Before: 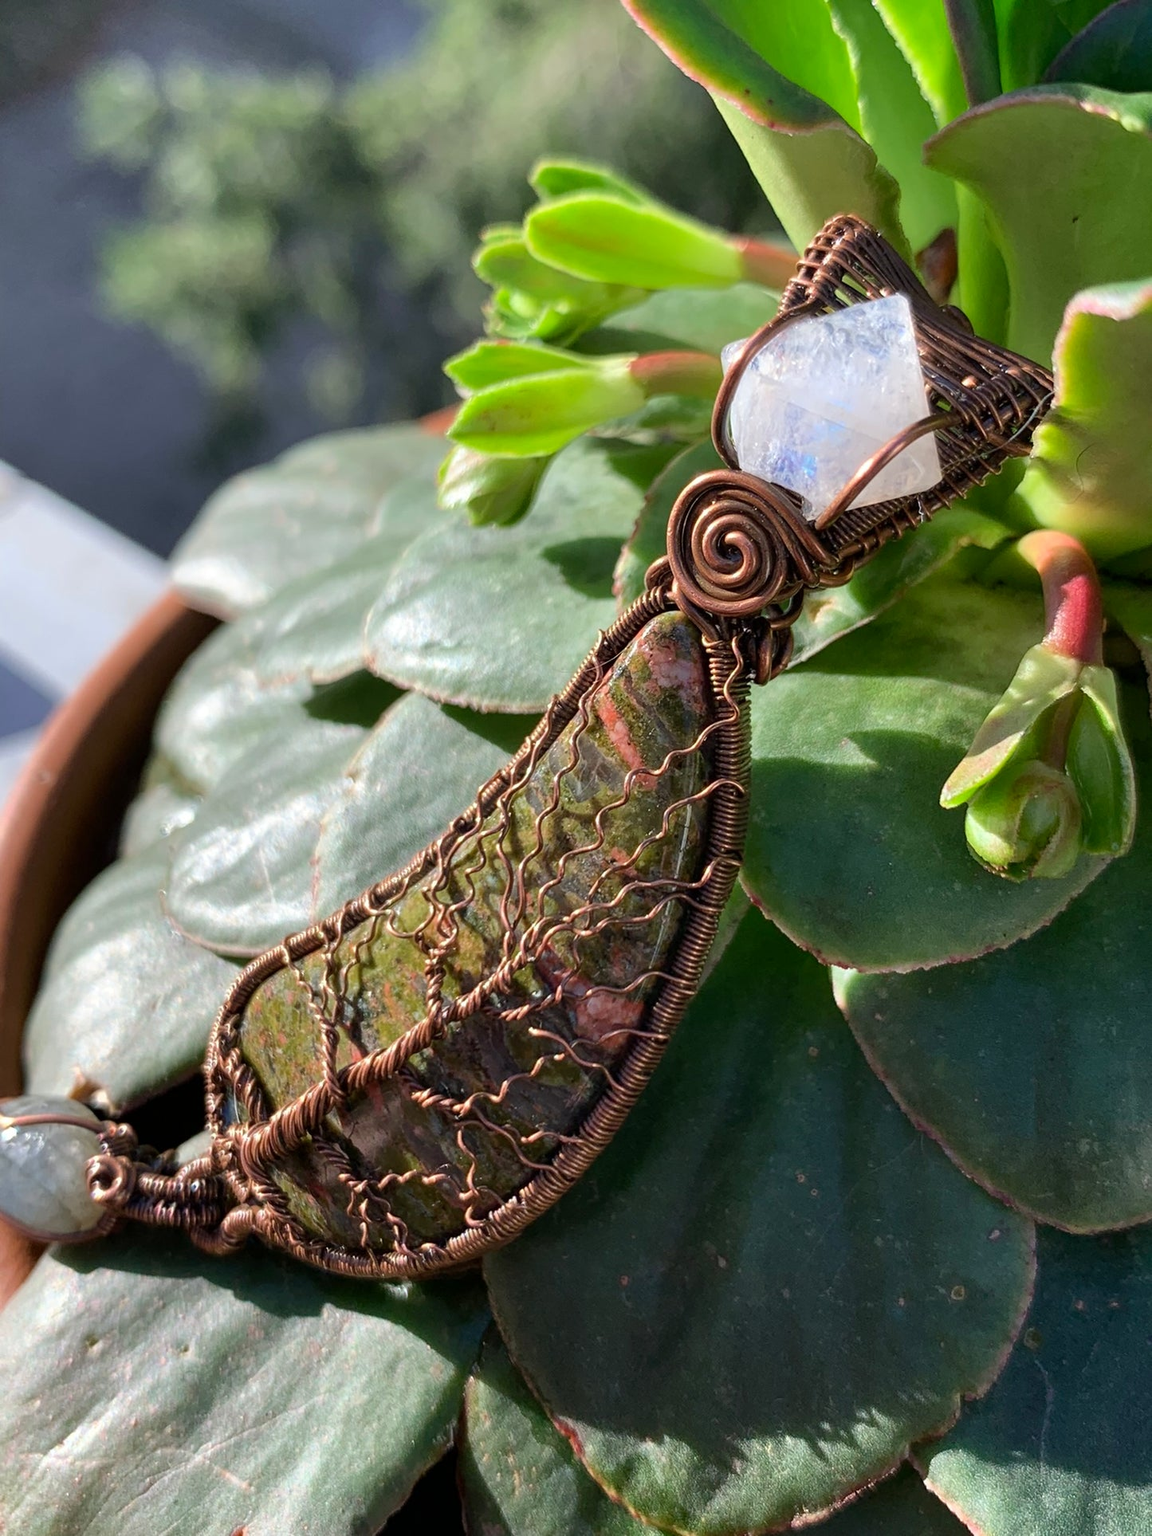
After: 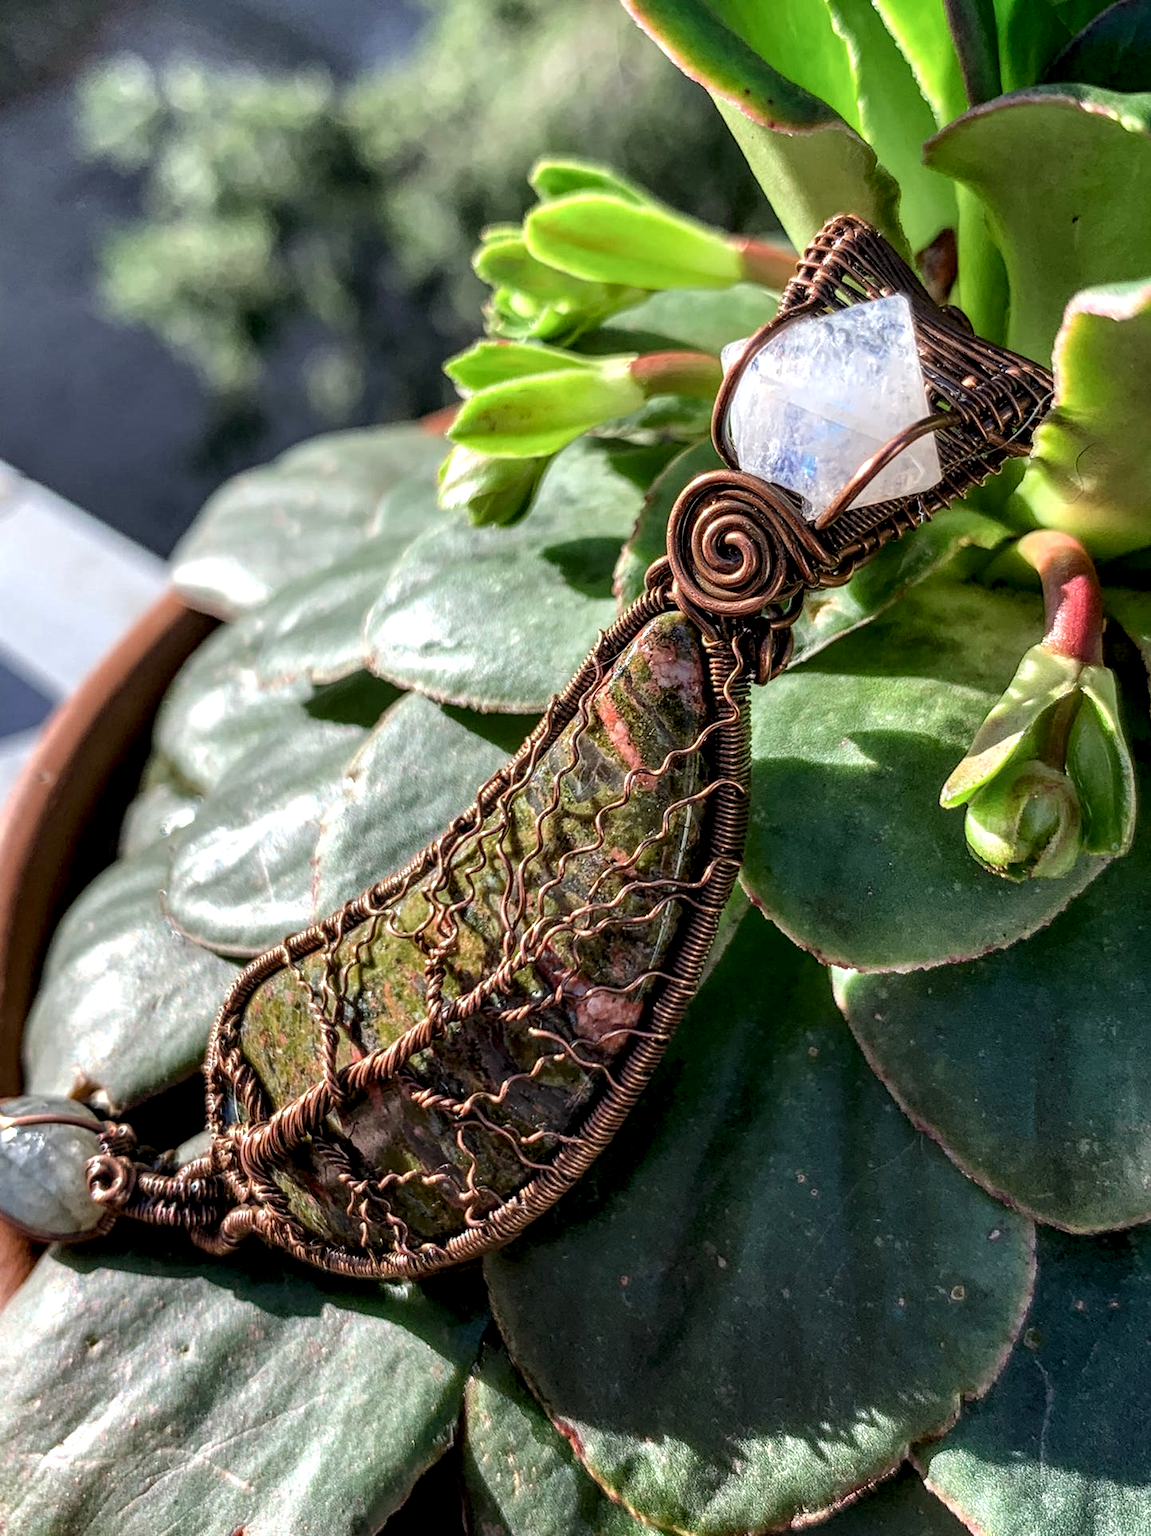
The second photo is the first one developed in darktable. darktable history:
local contrast: highlights 14%, shadows 37%, detail 184%, midtone range 0.473
